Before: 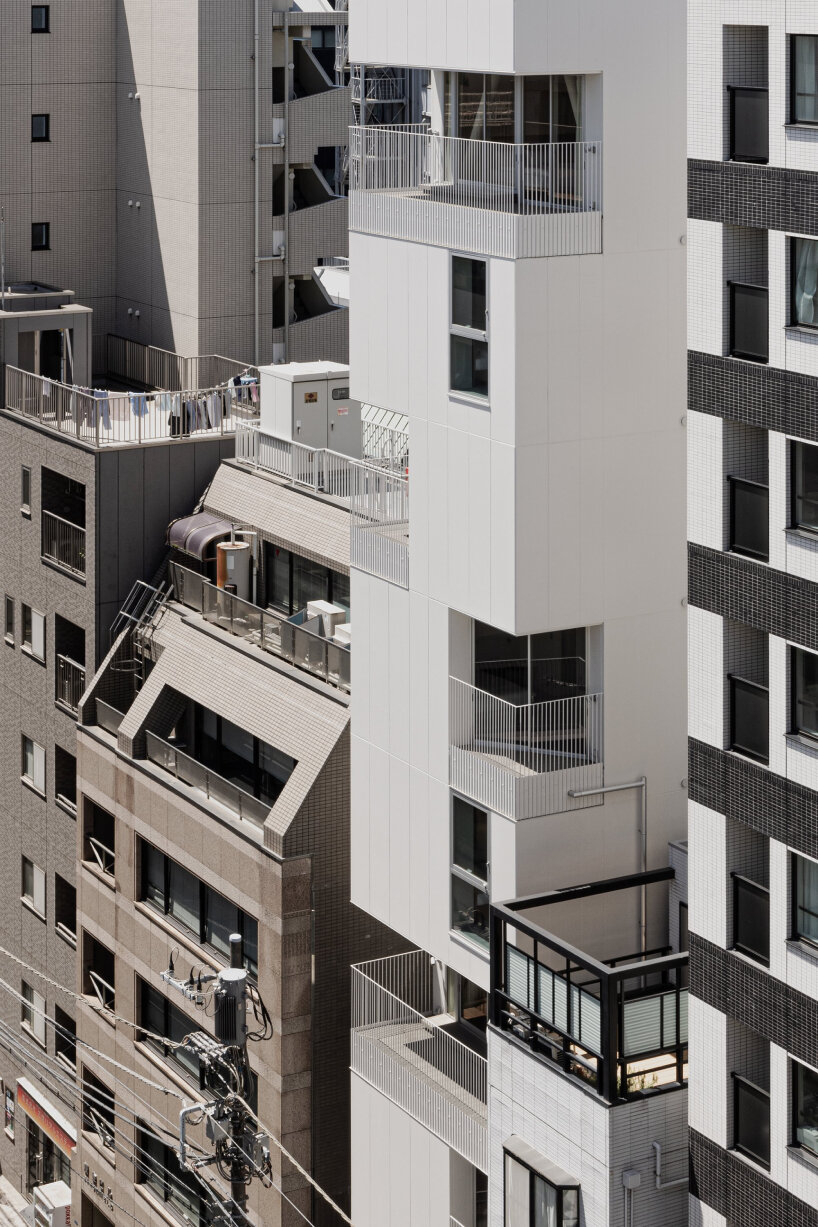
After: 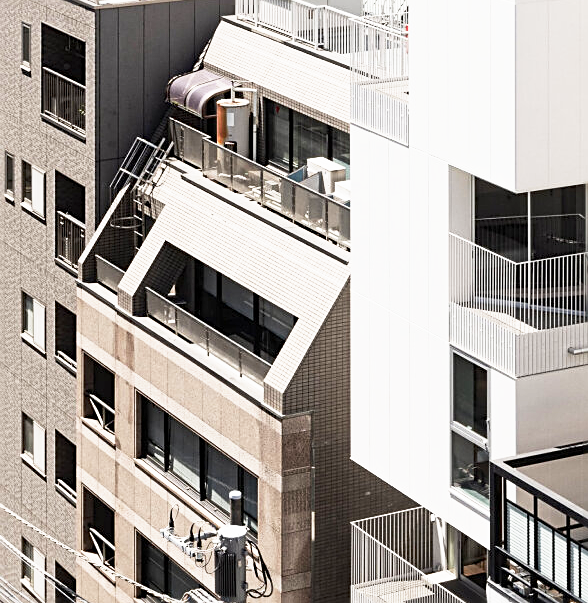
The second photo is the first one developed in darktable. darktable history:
crop: top 36.132%, right 28.044%, bottom 14.68%
base curve: curves: ch0 [(0, 0) (0.495, 0.917) (1, 1)], preserve colors none
sharpen: on, module defaults
